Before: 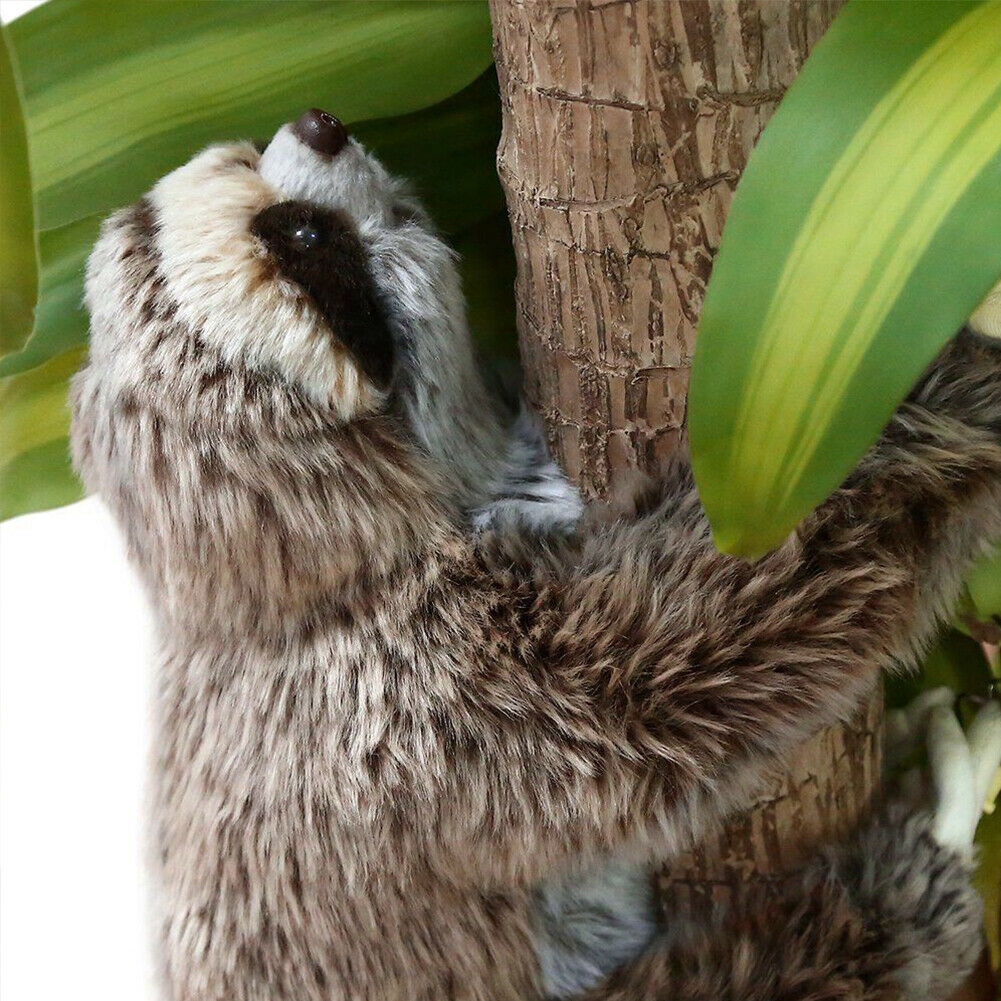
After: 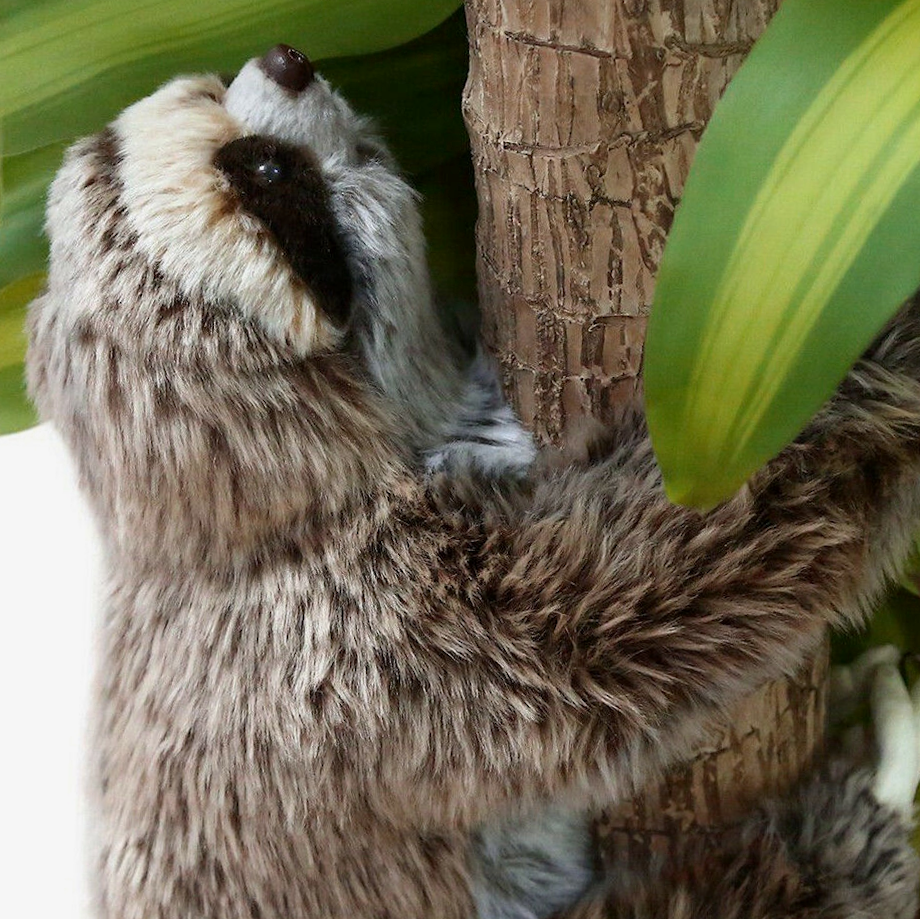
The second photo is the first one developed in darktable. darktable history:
crop and rotate: angle -2.1°, left 3.11%, top 4.204%, right 1.64%, bottom 0.601%
exposure: black level correction 0.001, exposure -0.124 EV, compensate exposure bias true, compensate highlight preservation false
